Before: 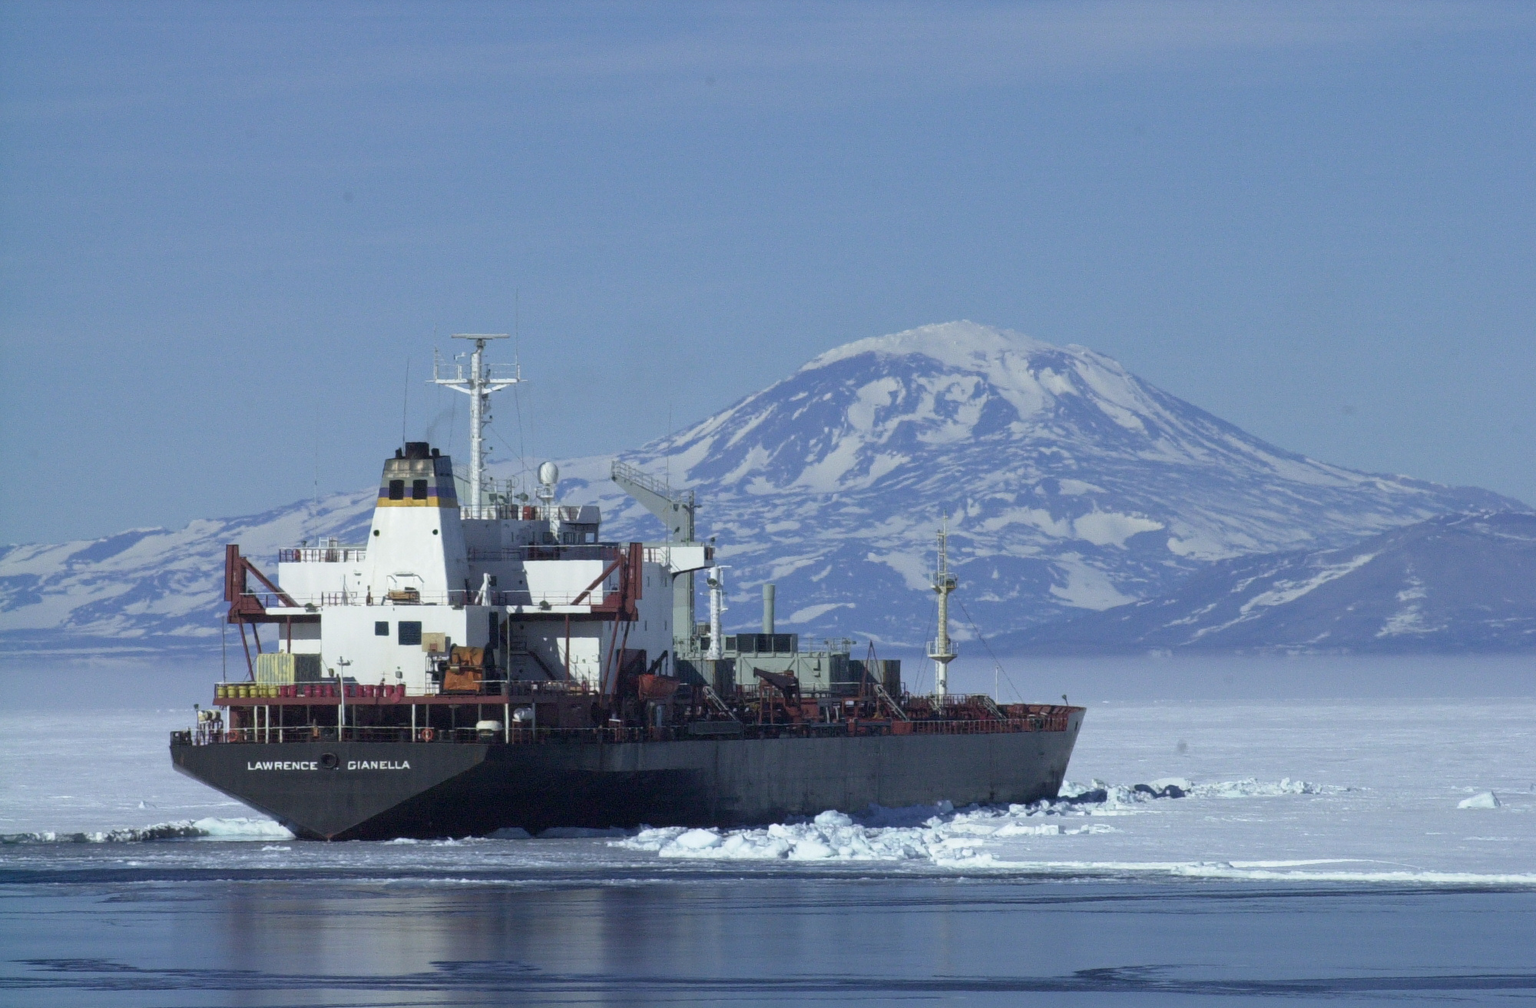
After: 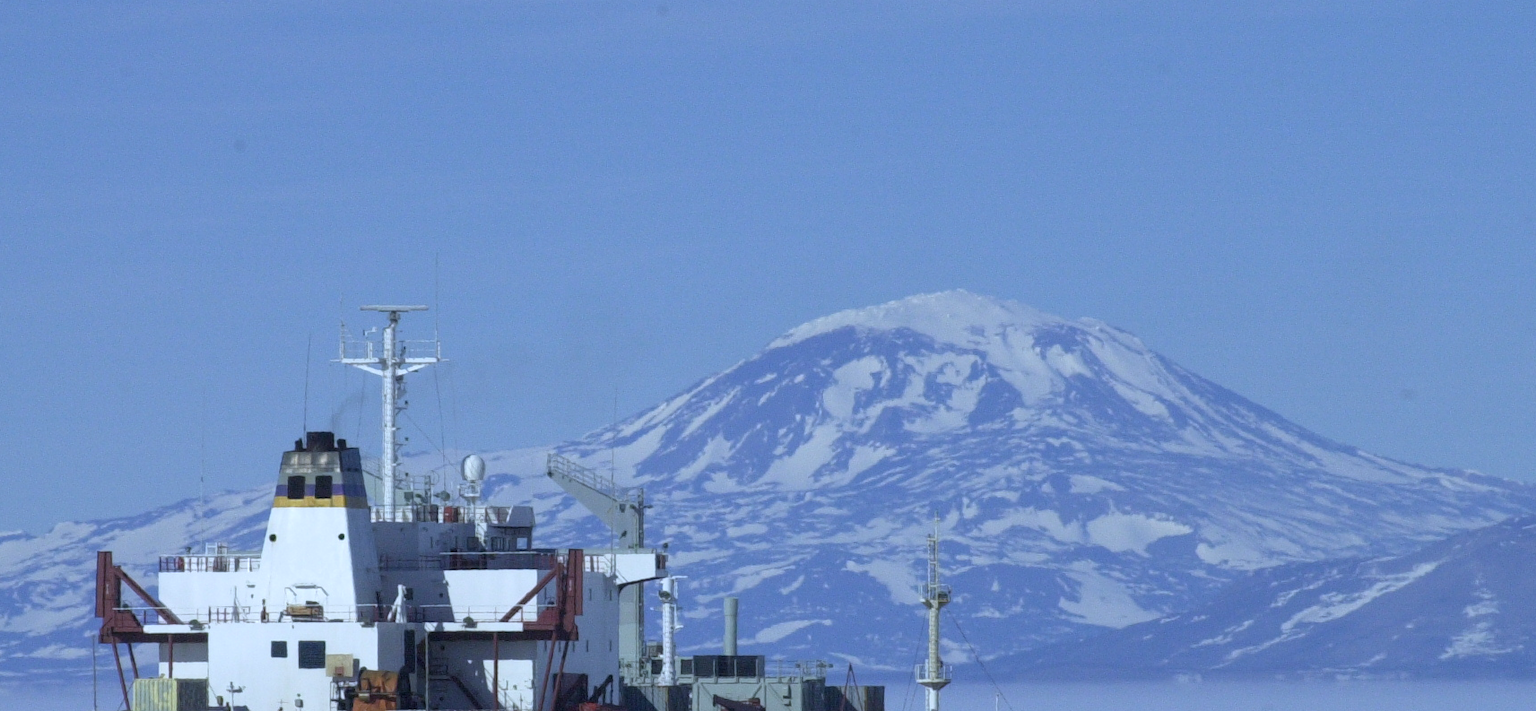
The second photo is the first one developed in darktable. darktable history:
white balance: red 0.931, blue 1.11
crop and rotate: left 9.345%, top 7.22%, right 4.982%, bottom 32.331%
